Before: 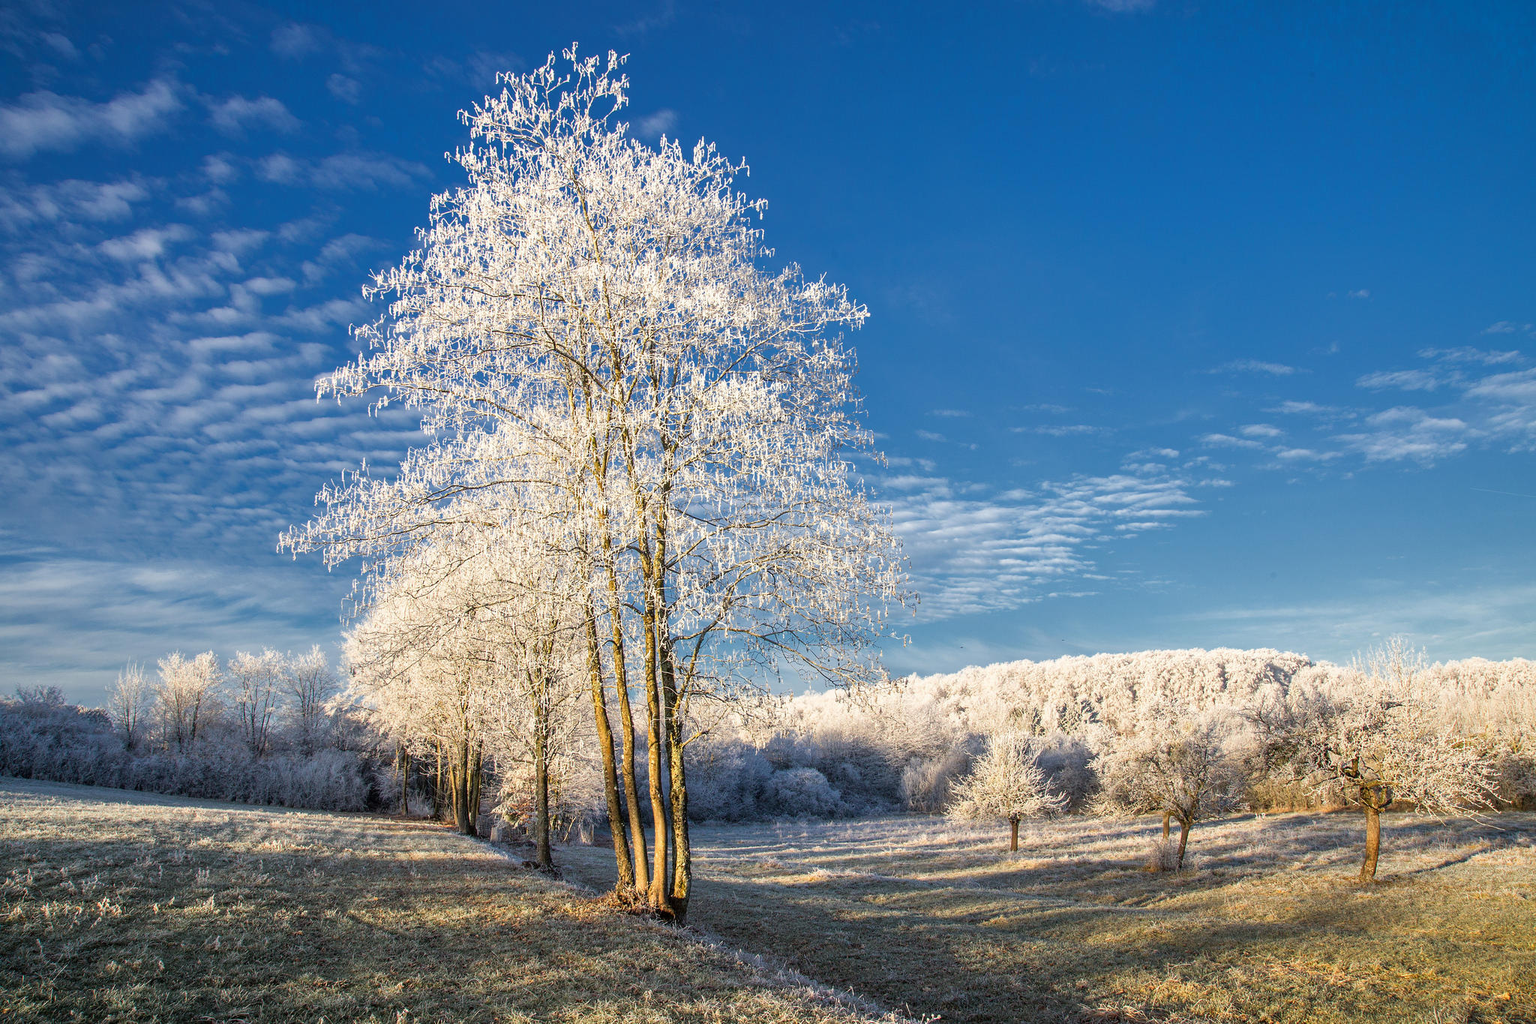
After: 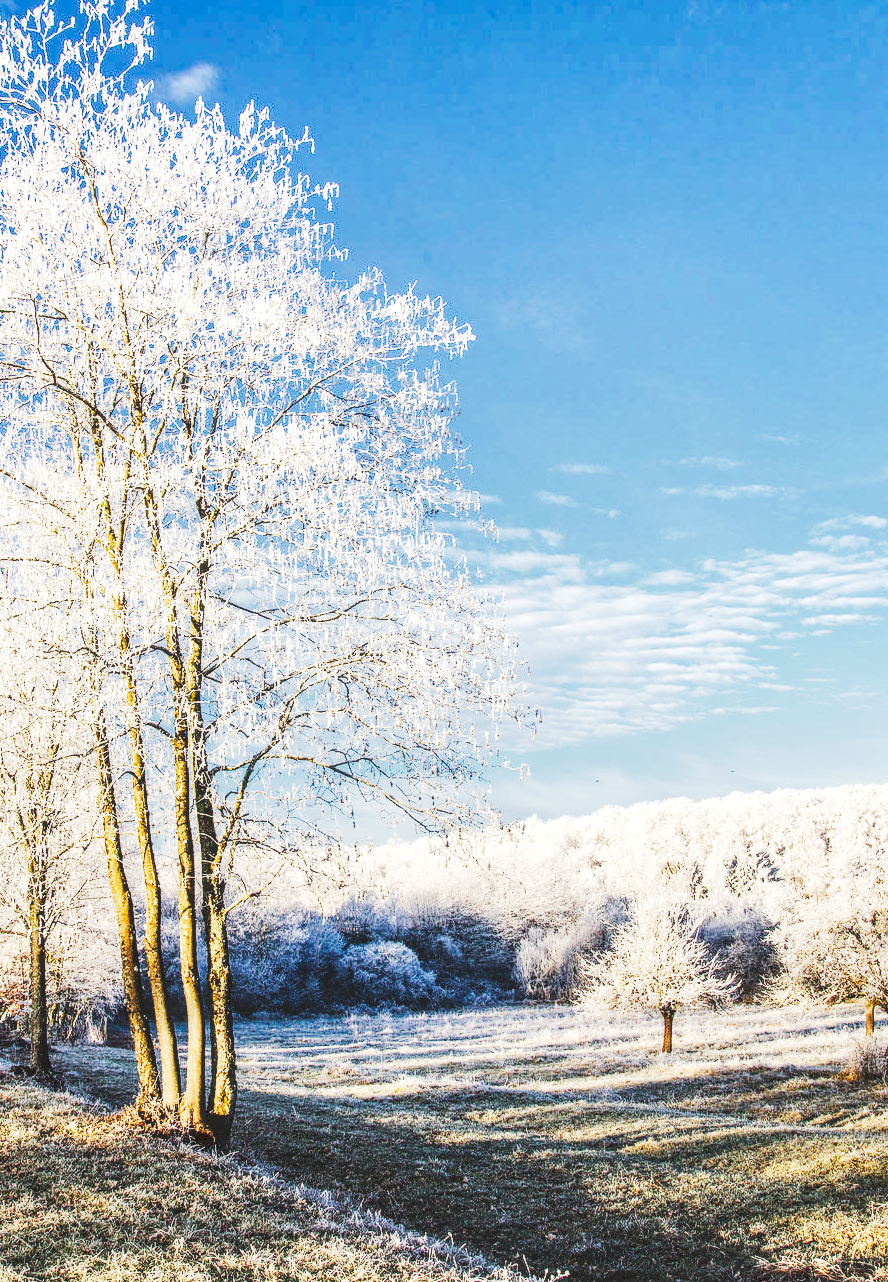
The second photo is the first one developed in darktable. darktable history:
tone curve: curves: ch0 [(0, 0) (0.003, 0.13) (0.011, 0.13) (0.025, 0.134) (0.044, 0.136) (0.069, 0.139) (0.1, 0.144) (0.136, 0.151) (0.177, 0.171) (0.224, 0.2) (0.277, 0.247) (0.335, 0.318) (0.399, 0.412) (0.468, 0.536) (0.543, 0.659) (0.623, 0.746) (0.709, 0.812) (0.801, 0.871) (0.898, 0.915) (1, 1)], preserve colors none
crop: left 33.452%, top 6.025%, right 23.155%
tone equalizer: -8 EV -0.75 EV, -7 EV -0.7 EV, -6 EV -0.6 EV, -5 EV -0.4 EV, -3 EV 0.4 EV, -2 EV 0.6 EV, -1 EV 0.7 EV, +0 EV 0.75 EV, edges refinement/feathering 500, mask exposure compensation -1.57 EV, preserve details no
local contrast: on, module defaults
base curve: curves: ch0 [(0, 0) (0.088, 0.125) (0.176, 0.251) (0.354, 0.501) (0.613, 0.749) (1, 0.877)], preserve colors none
